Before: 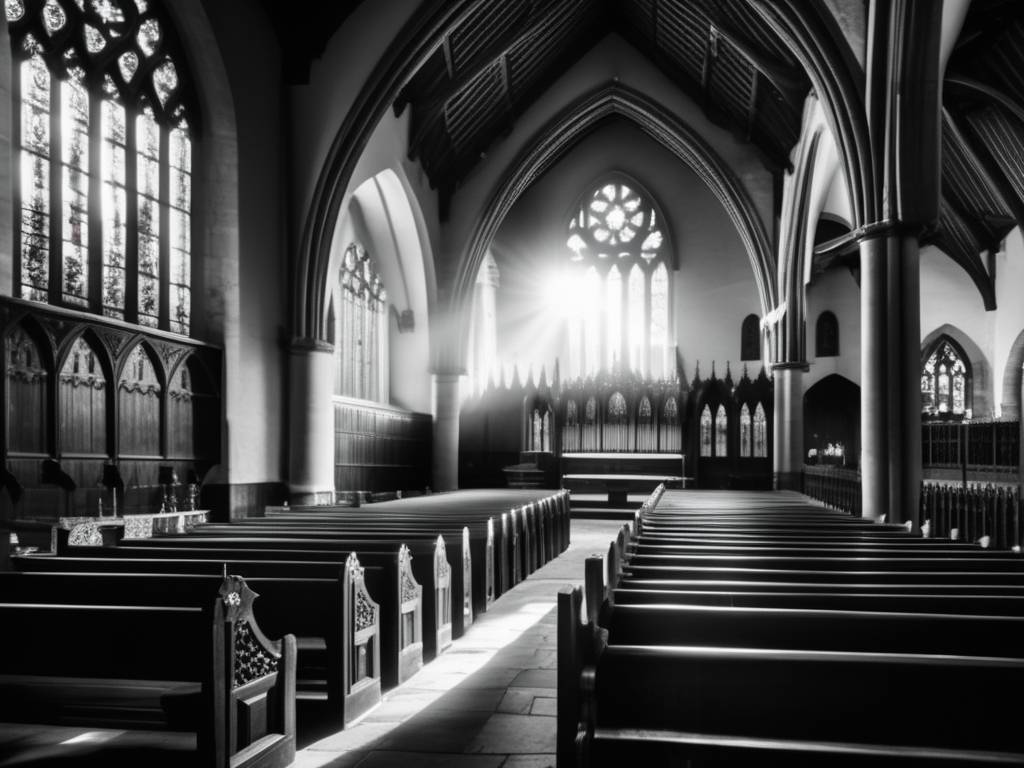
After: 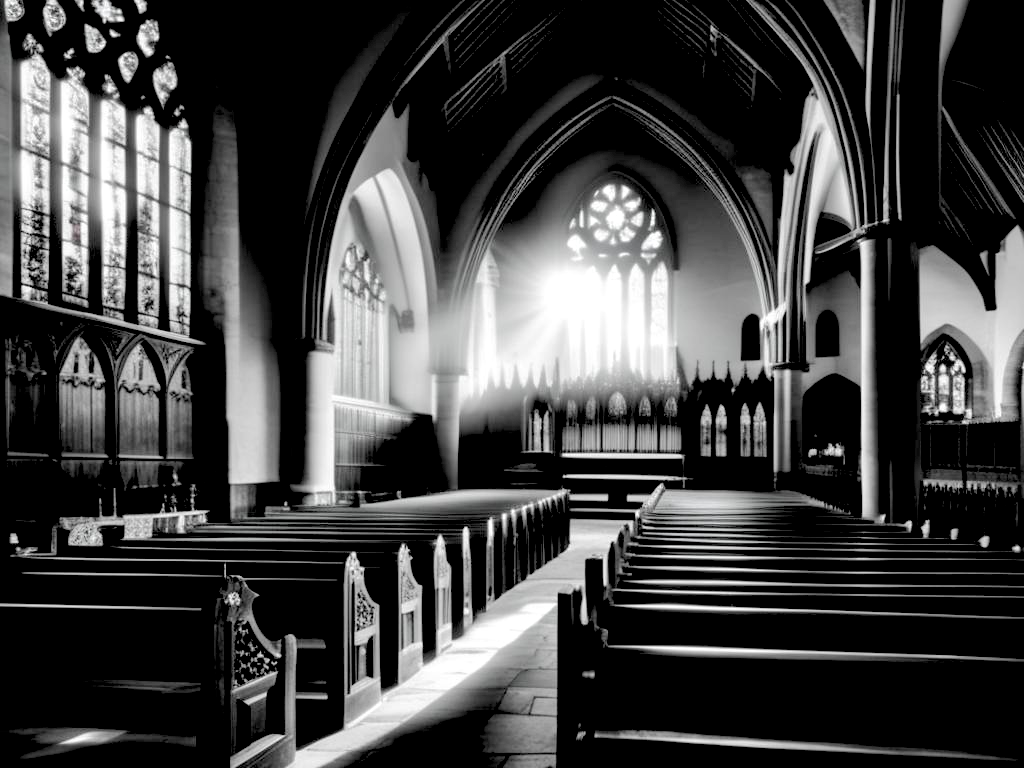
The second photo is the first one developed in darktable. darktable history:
rgb levels: levels [[0.029, 0.461, 0.922], [0, 0.5, 1], [0, 0.5, 1]]
base curve: curves: ch0 [(0, 0) (0.262, 0.32) (0.722, 0.705) (1, 1)]
